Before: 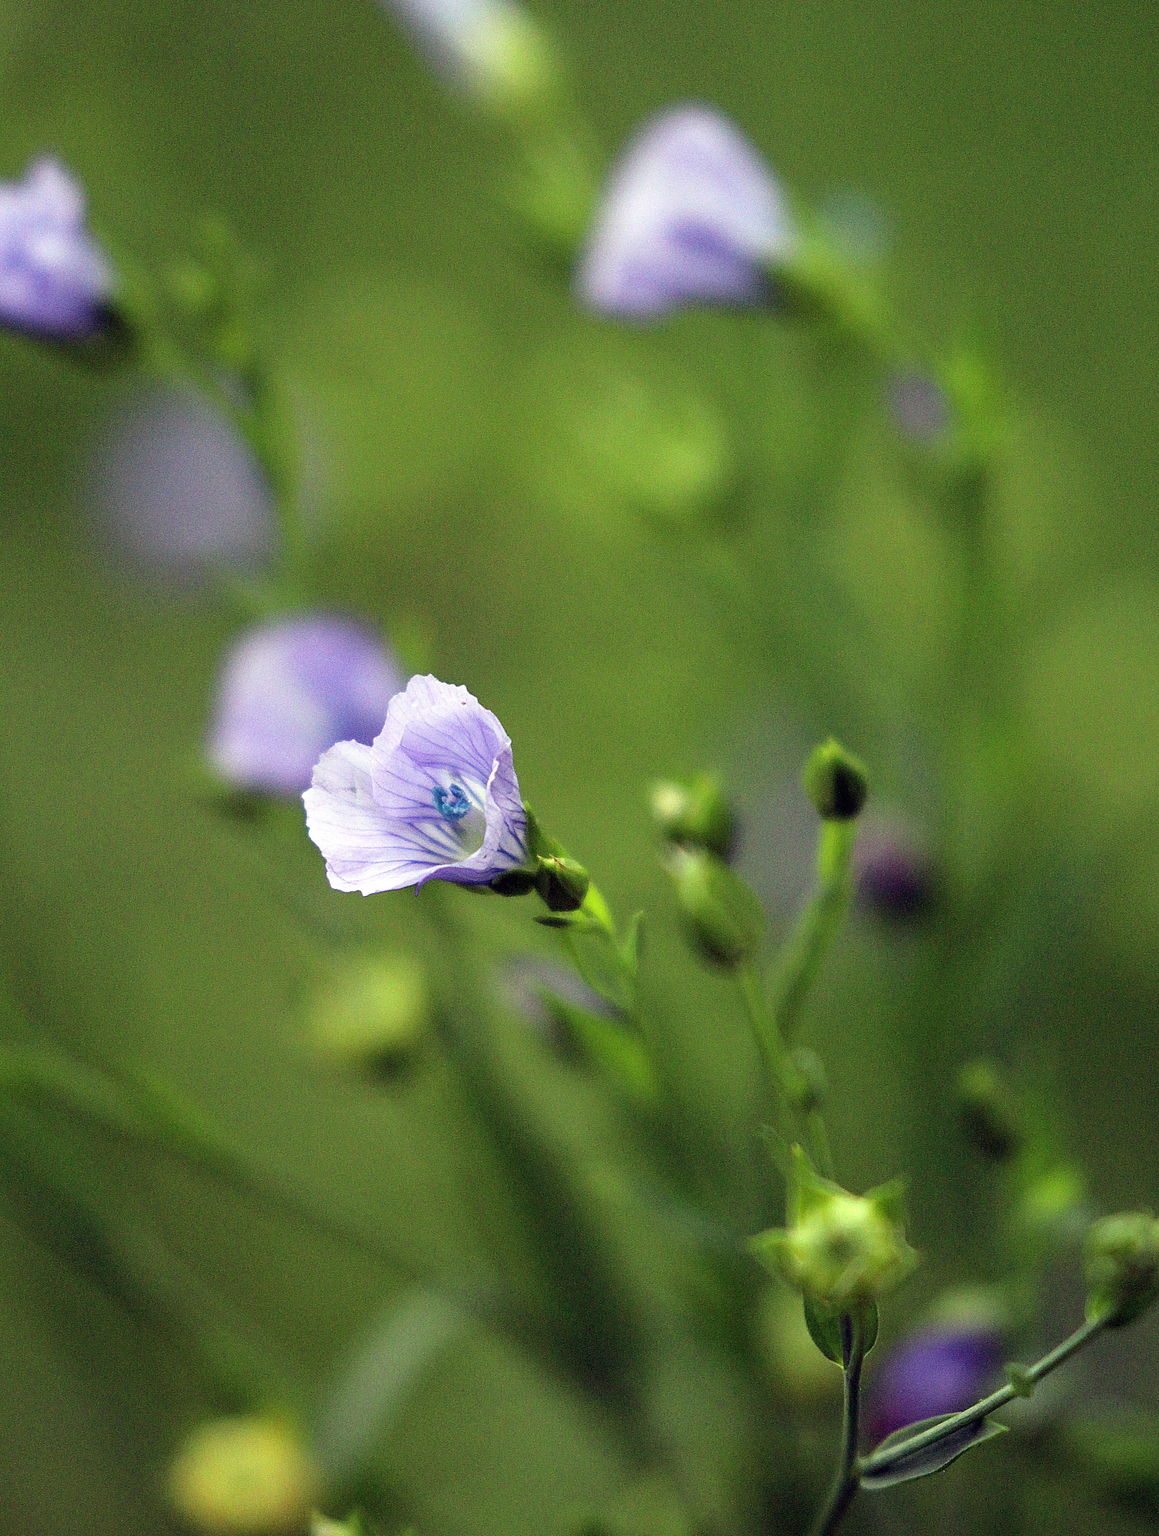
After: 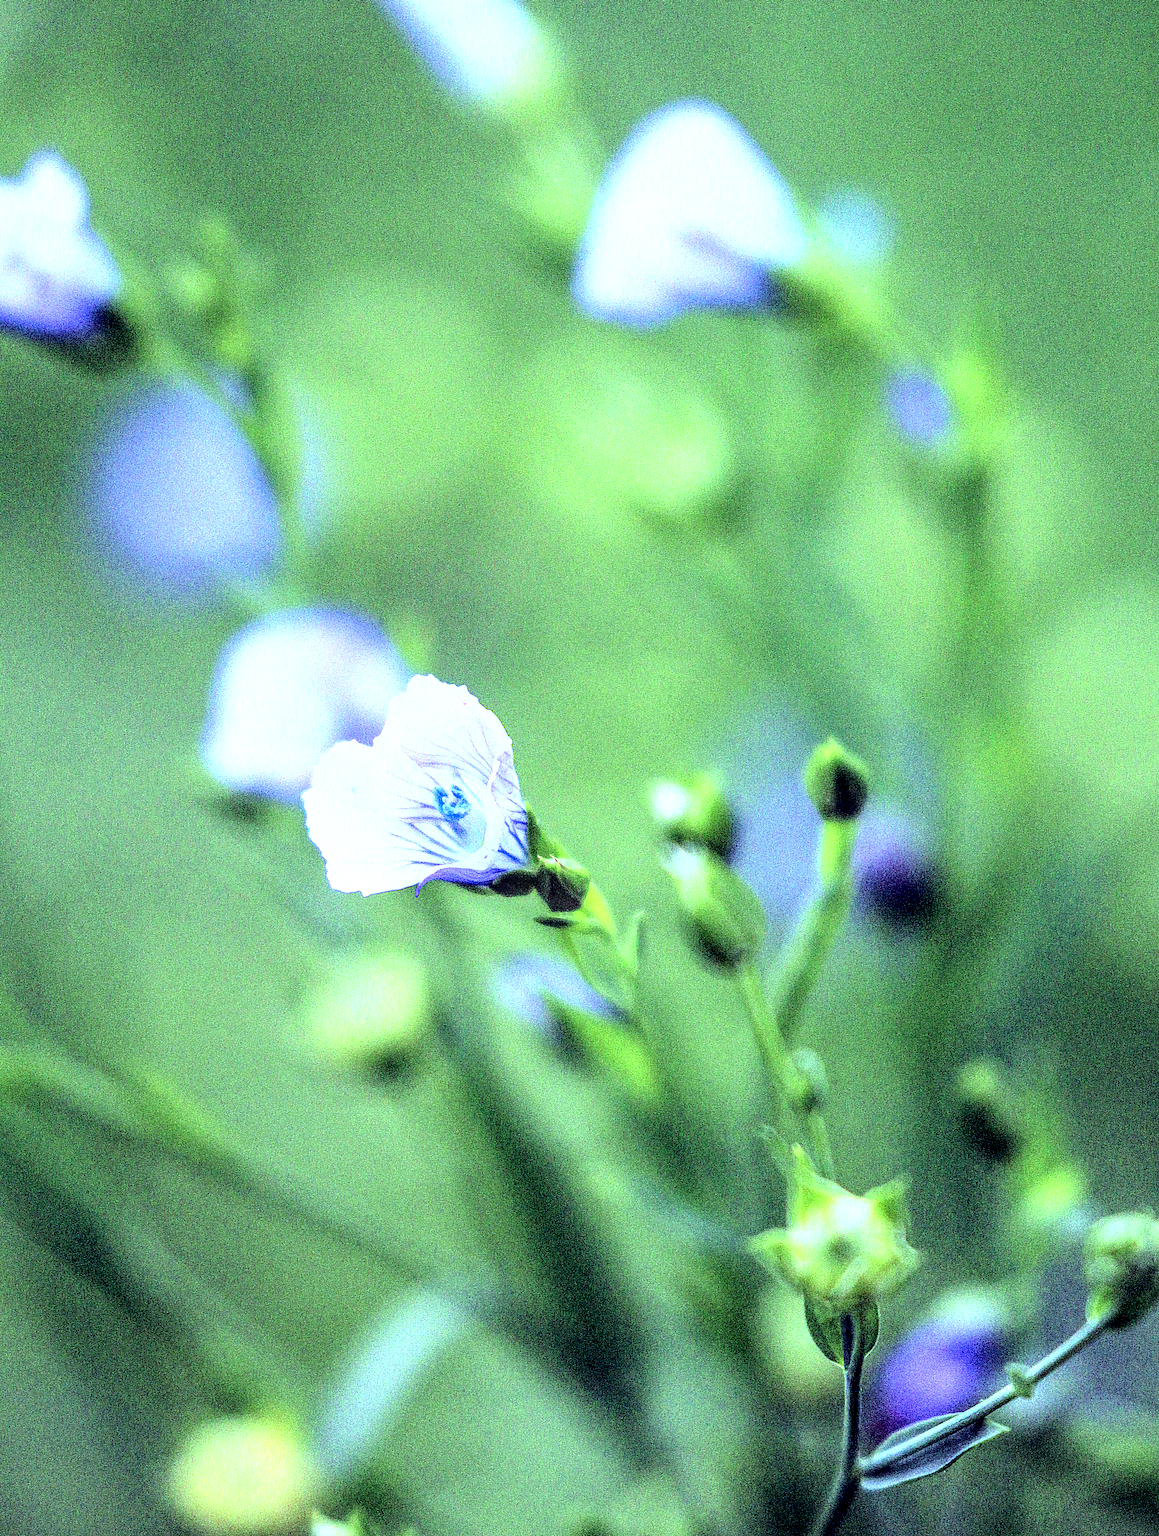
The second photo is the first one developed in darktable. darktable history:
local contrast: highlights 0%, shadows 0%, detail 182%
exposure: exposure 0.6 EV, compensate highlight preservation false
white balance: red 0.766, blue 1.537
base curve: curves: ch0 [(0, 0) (0.032, 0.037) (0.105, 0.228) (0.435, 0.76) (0.856, 0.983) (1, 1)]
